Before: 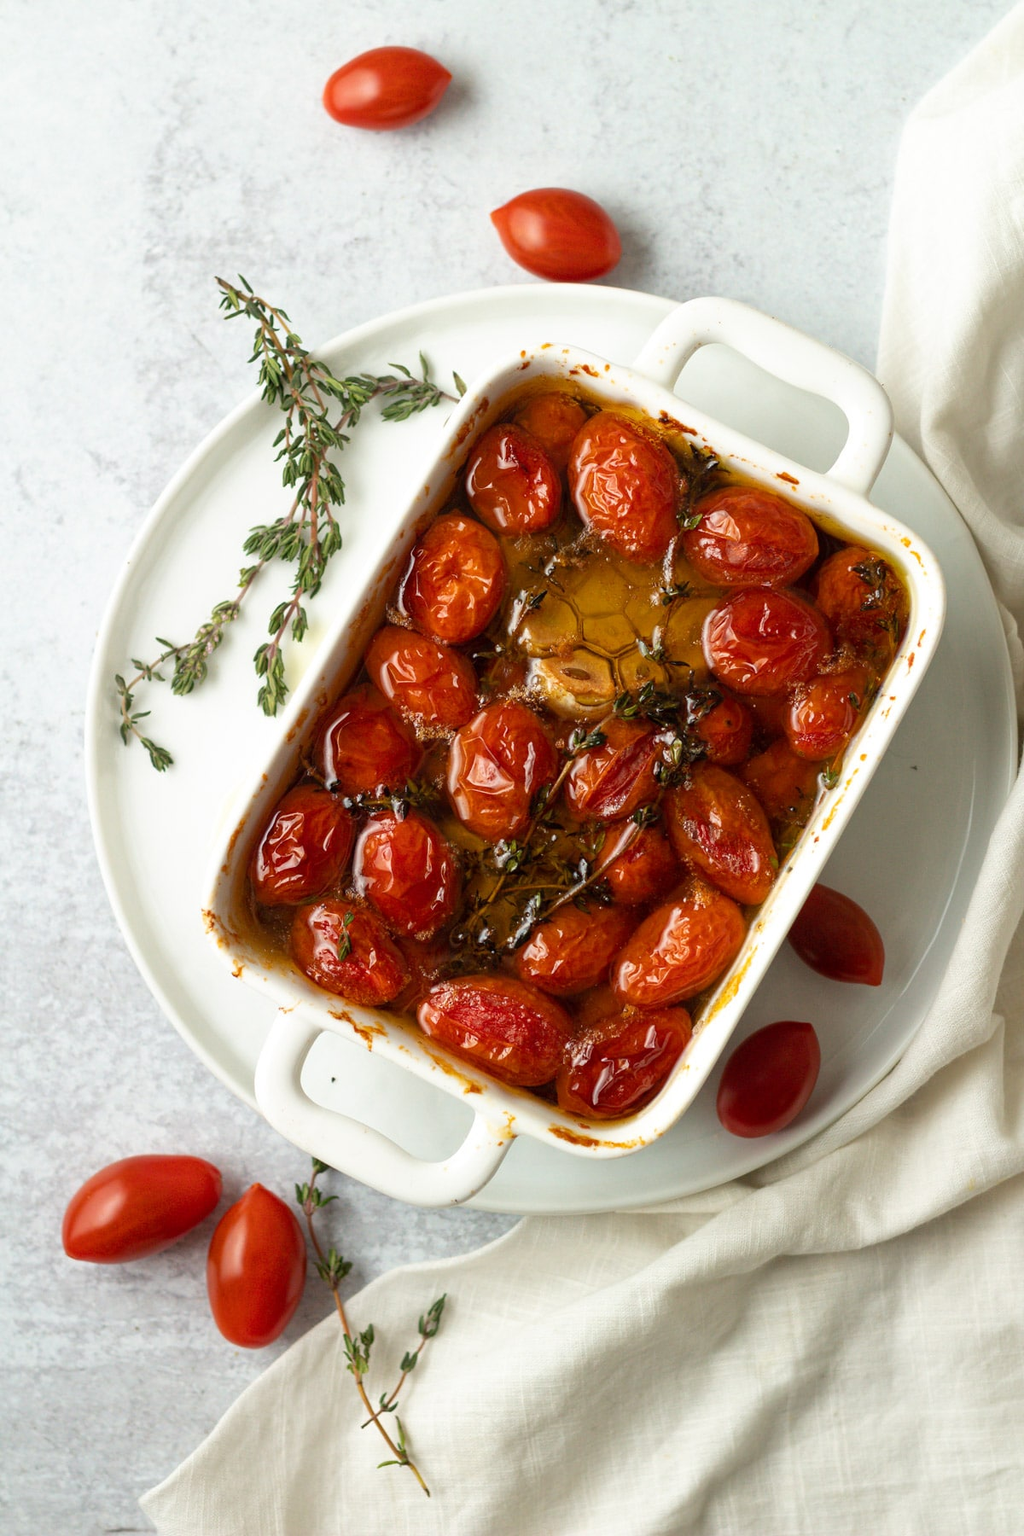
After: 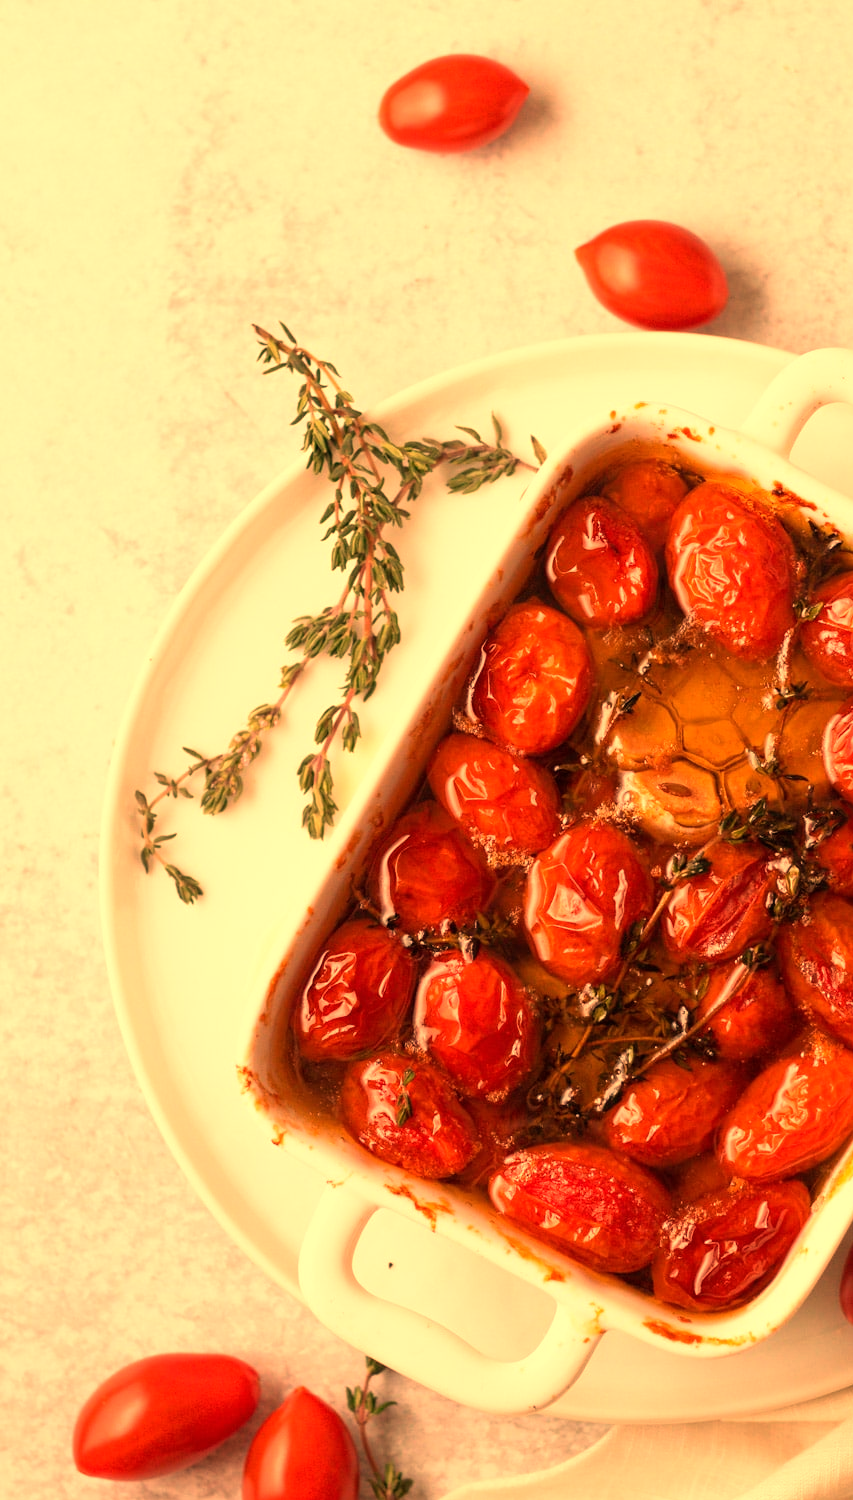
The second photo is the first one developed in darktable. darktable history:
crop: right 28.885%, bottom 16.626%
white balance: red 1.467, blue 0.684
